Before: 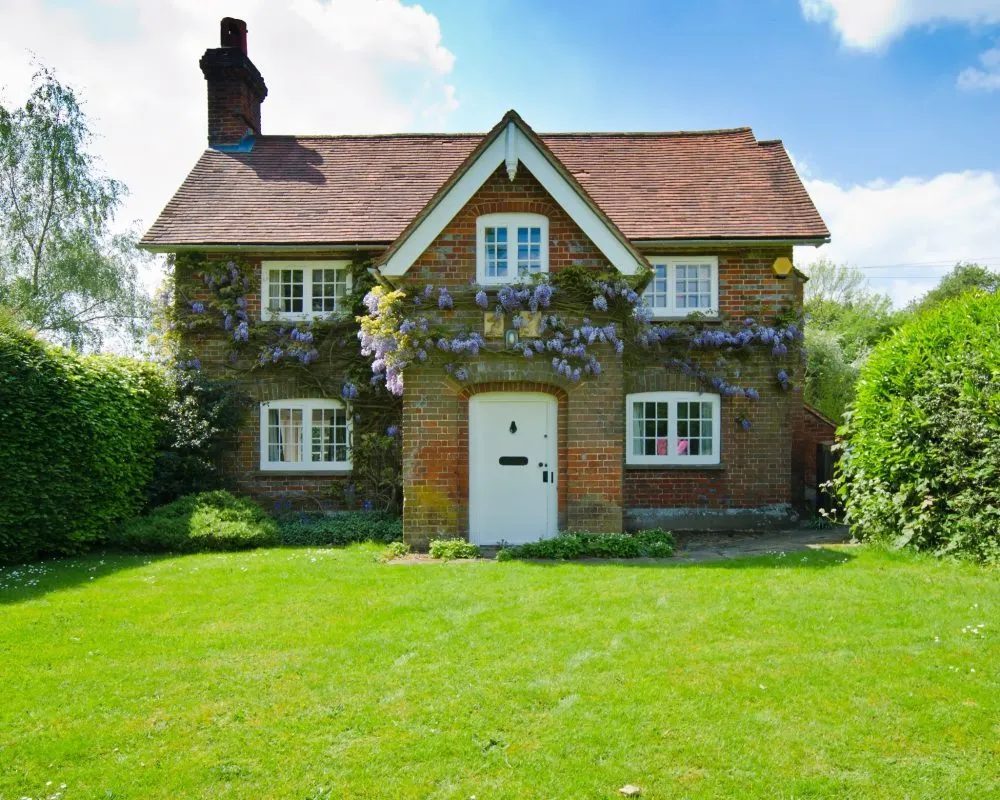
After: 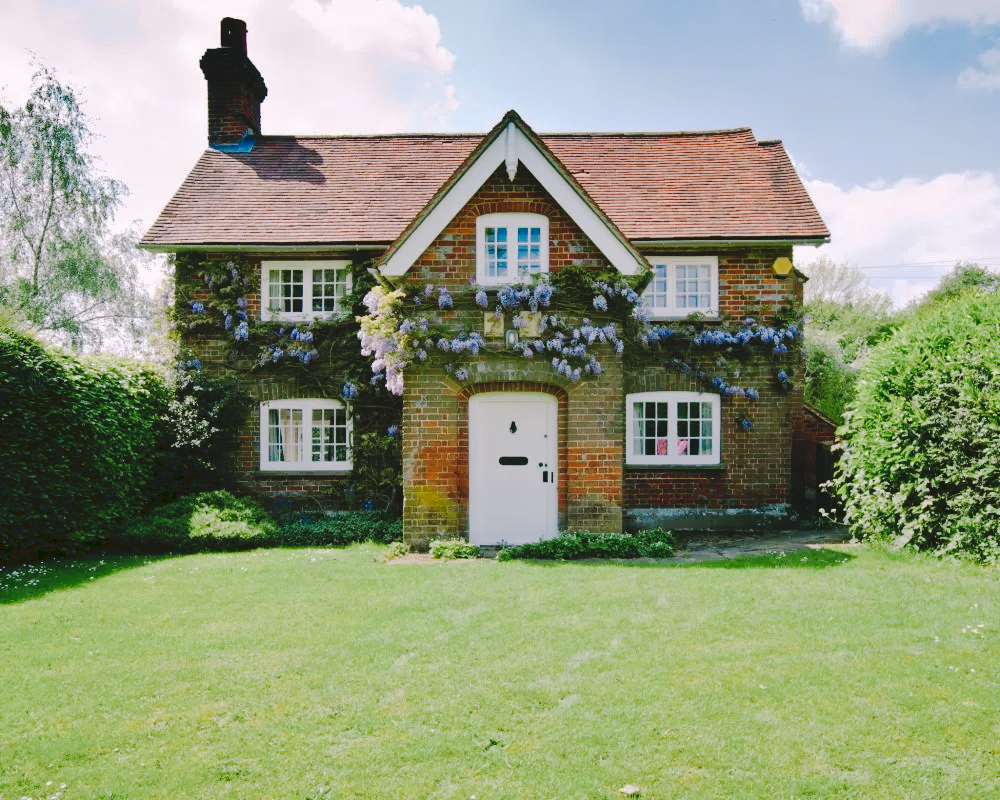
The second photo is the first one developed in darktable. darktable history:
tone curve: curves: ch0 [(0, 0) (0.003, 0.089) (0.011, 0.089) (0.025, 0.088) (0.044, 0.089) (0.069, 0.094) (0.1, 0.108) (0.136, 0.119) (0.177, 0.147) (0.224, 0.204) (0.277, 0.28) (0.335, 0.389) (0.399, 0.486) (0.468, 0.588) (0.543, 0.647) (0.623, 0.705) (0.709, 0.759) (0.801, 0.815) (0.898, 0.873) (1, 1)], preserve colors none
color look up table: target L [95.36, 89.89, 87.33, 81.89, 75.68, 72.2, 62.13, 52.73, 49.79, 44.48, 38.47, 22.13, 201.61, 77.78, 69.15, 67.57, 60.3, 55.18, 50.27, 45.69, 41.22, 38.97, 32.71, 30.63, 18.61, 4.648, 92.84, 73.67, 74.9, 73.66, 55.22, 63.13, 46.54, 42.84, 40.54, 37.29, 37.68, 33.05, 29.38, 17.33, 0.508, 0.527, 92.16, 85.71, 79.77, 68.37, 55.04, 49.01, 38.36], target a [-0.953, -18.51, -19.56, -8.704, -6.549, -6.945, -27.57, -49.53, -17.61, -11.06, -27.99, -14.51, 0, 21.64, 49.16, 28.03, 50.78, 69.98, 78.55, 23.52, 45.13, 46.94, 39.51, 5.913, 22.3, 30.71, 11.76, 41.69, 25.33, 55.38, 72.43, 50.68, 72.95, -0.534, 38.19, 18.93, 16.31, 7.582, 36.45, 27.36, 4.905, -0.079, -28.47, -0.466, -17.57, 2.042, -0.412, -15.76, -18.71], target b [11.49, 36.51, 11.43, 29.16, 12.34, 63.13, 10.21, 32.54, 14.32, 36.3, 24.93, 22.41, -0.001, 42.92, 35.48, 13.34, 58.69, 27.51, 56.69, 40.78, 19.56, 46.72, 45.91, 4.393, 31.4, 7.31, -4.859, -8.062, -30.66, -29.77, -20.67, -47.98, 15.88, -19.88, -60.68, -37.71, -74.87, -54.16, -2.772, -43.39, -39.11, 0.16, -9.289, -5.726, -24.04, -26.33, -3.922, -36.67, -4.864], num patches 49
